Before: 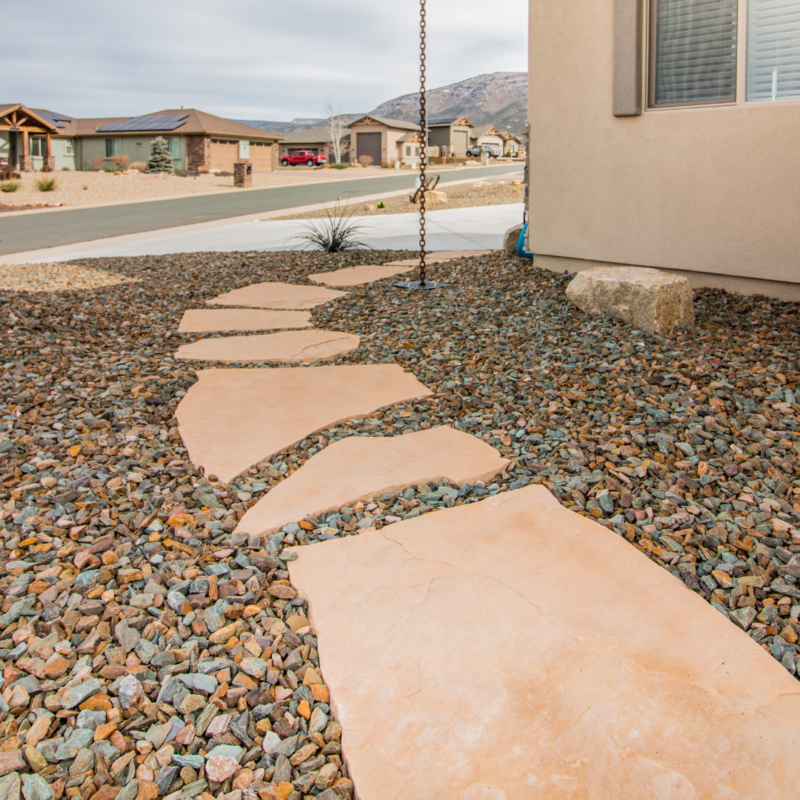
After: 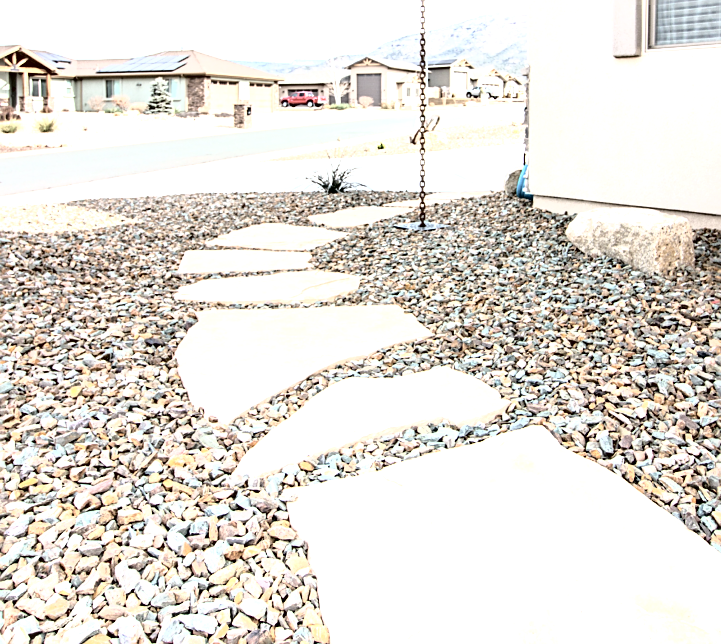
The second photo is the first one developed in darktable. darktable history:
crop: top 7.42%, right 9.827%, bottom 12.078%
color calibration: x 0.372, y 0.386, temperature 4284.64 K
exposure: exposure 1.478 EV, compensate highlight preservation false
sharpen: on, module defaults
tone curve: curves: ch0 [(0, 0) (0.003, 0) (0.011, 0.001) (0.025, 0.001) (0.044, 0.002) (0.069, 0.007) (0.1, 0.015) (0.136, 0.027) (0.177, 0.066) (0.224, 0.122) (0.277, 0.219) (0.335, 0.327) (0.399, 0.432) (0.468, 0.527) (0.543, 0.615) (0.623, 0.695) (0.709, 0.777) (0.801, 0.874) (0.898, 0.973) (1, 1)], color space Lab, independent channels, preserve colors none
contrast brightness saturation: contrast 0.1, saturation -0.367
